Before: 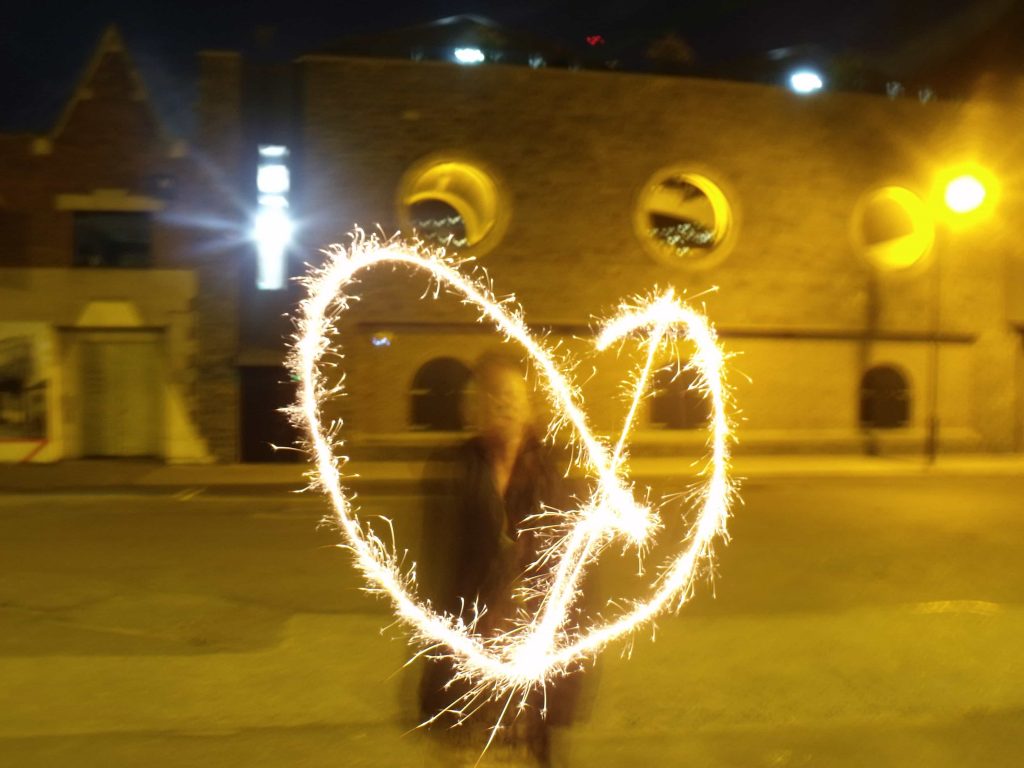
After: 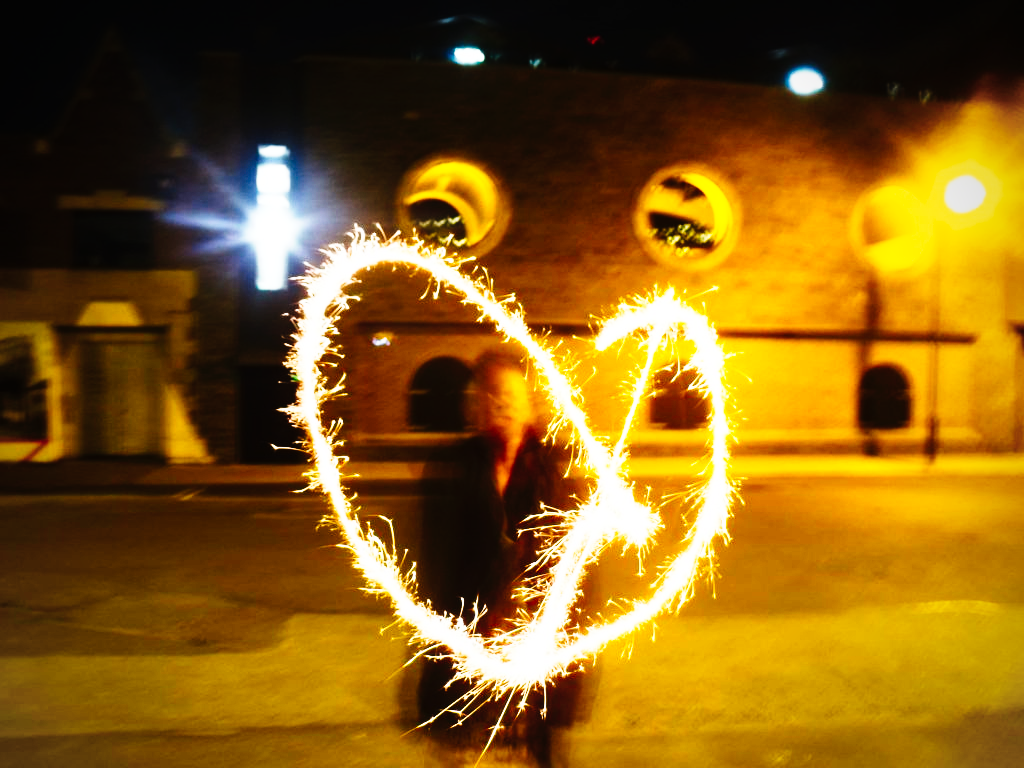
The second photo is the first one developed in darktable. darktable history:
vignetting: fall-off start 71.61%, brightness -0.435, saturation -0.197
tone curve: curves: ch0 [(0, 0) (0.003, 0.005) (0.011, 0.008) (0.025, 0.01) (0.044, 0.014) (0.069, 0.017) (0.1, 0.022) (0.136, 0.028) (0.177, 0.037) (0.224, 0.049) (0.277, 0.091) (0.335, 0.168) (0.399, 0.292) (0.468, 0.463) (0.543, 0.637) (0.623, 0.792) (0.709, 0.903) (0.801, 0.963) (0.898, 0.985) (1, 1)], preserve colors none
